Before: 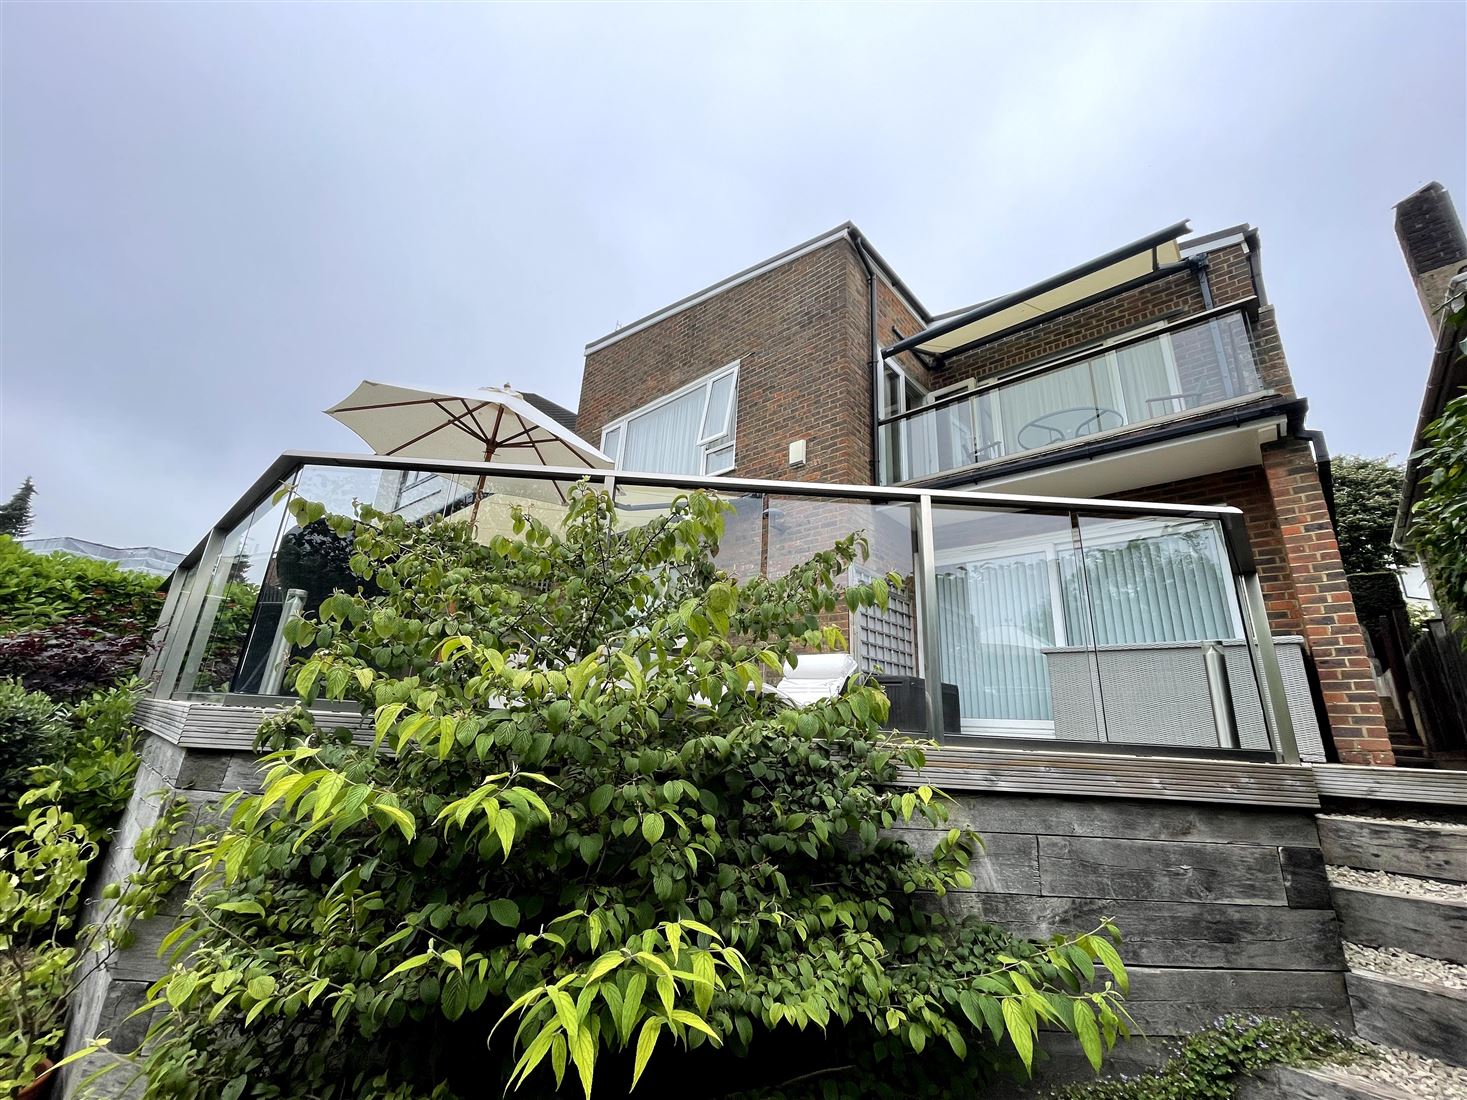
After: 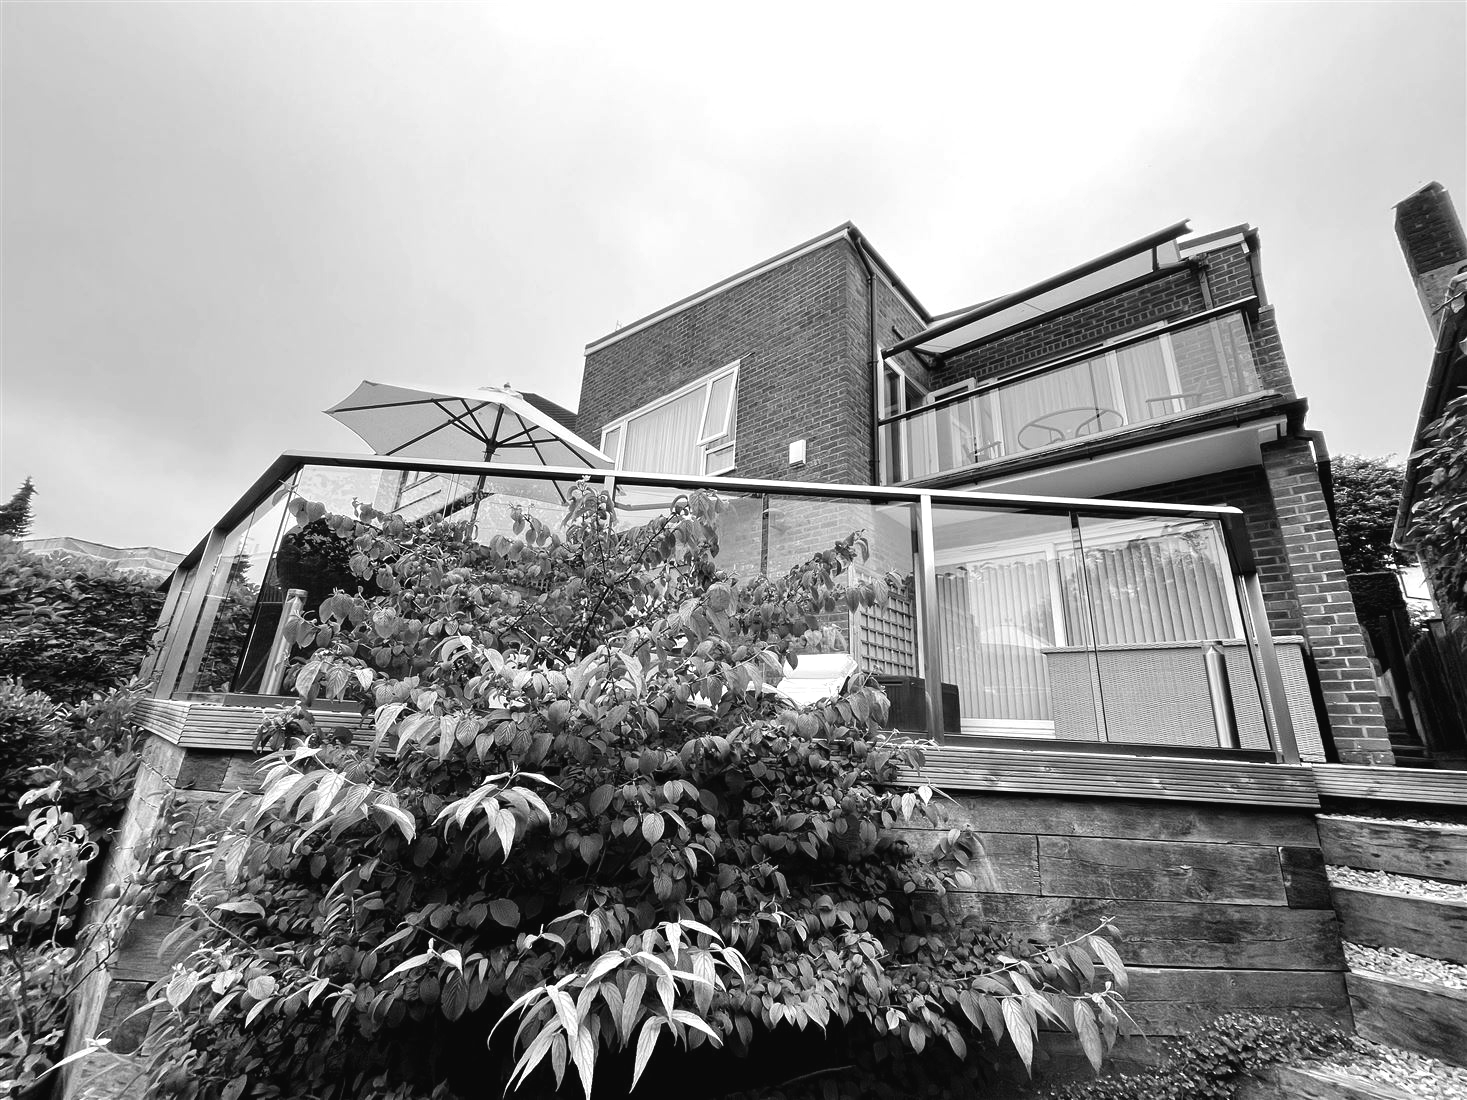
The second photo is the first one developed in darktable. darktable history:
white balance: red 1.138, green 0.996, blue 0.812
exposure: exposure 0.426 EV, compensate highlight preservation false
color balance rgb: shadows lift › luminance -10%, shadows lift › chroma 1%, shadows lift › hue 113°, power › luminance -15%, highlights gain › chroma 0.2%, highlights gain › hue 333°, global offset › luminance 0.5%, perceptual saturation grading › global saturation 20%, perceptual saturation grading › highlights -50%, perceptual saturation grading › shadows 25%, contrast -10%
color contrast: green-magenta contrast 0, blue-yellow contrast 0
